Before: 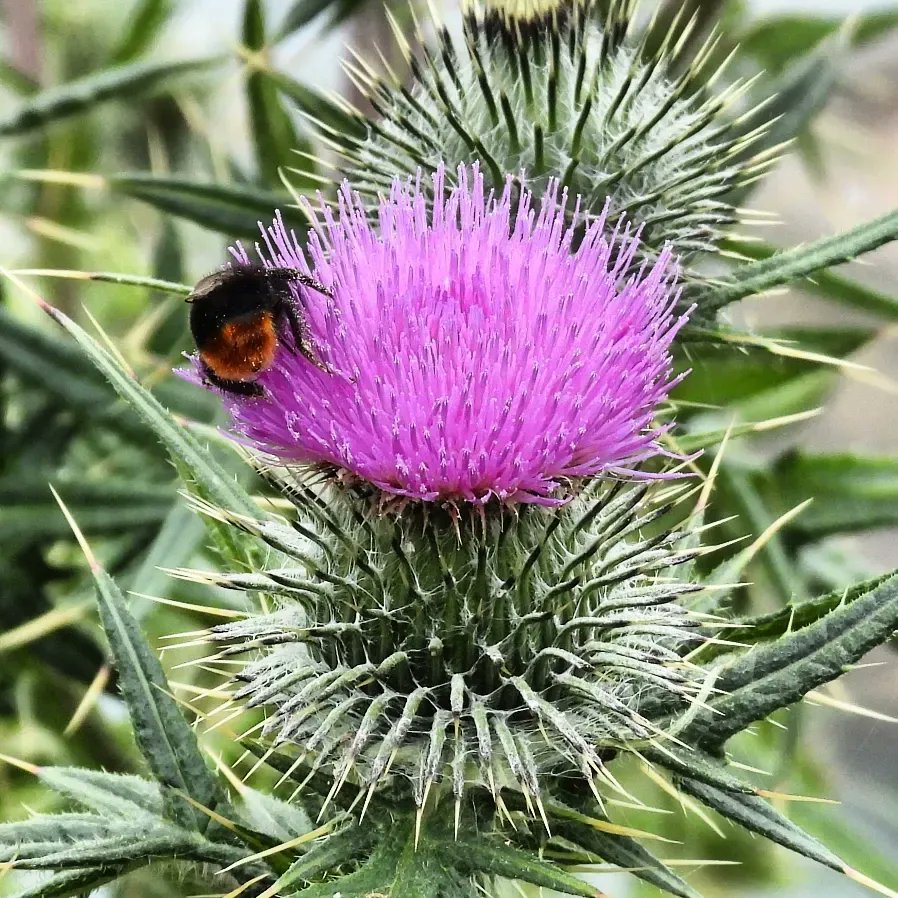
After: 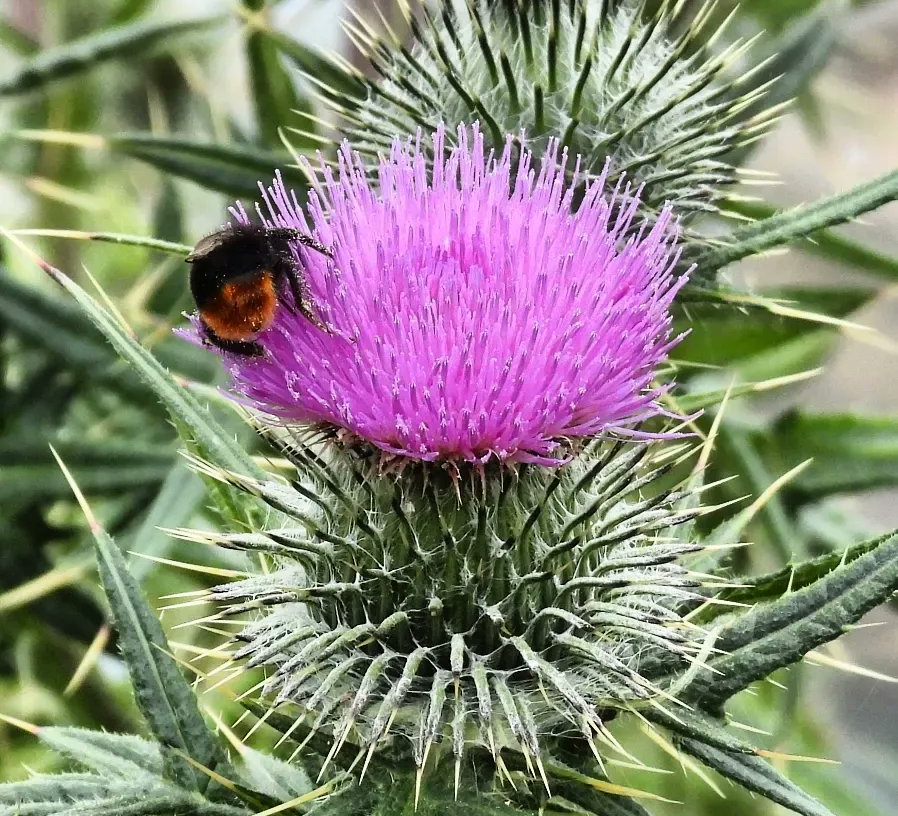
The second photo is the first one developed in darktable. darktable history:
crop and rotate: top 4.511%, bottom 4.511%
